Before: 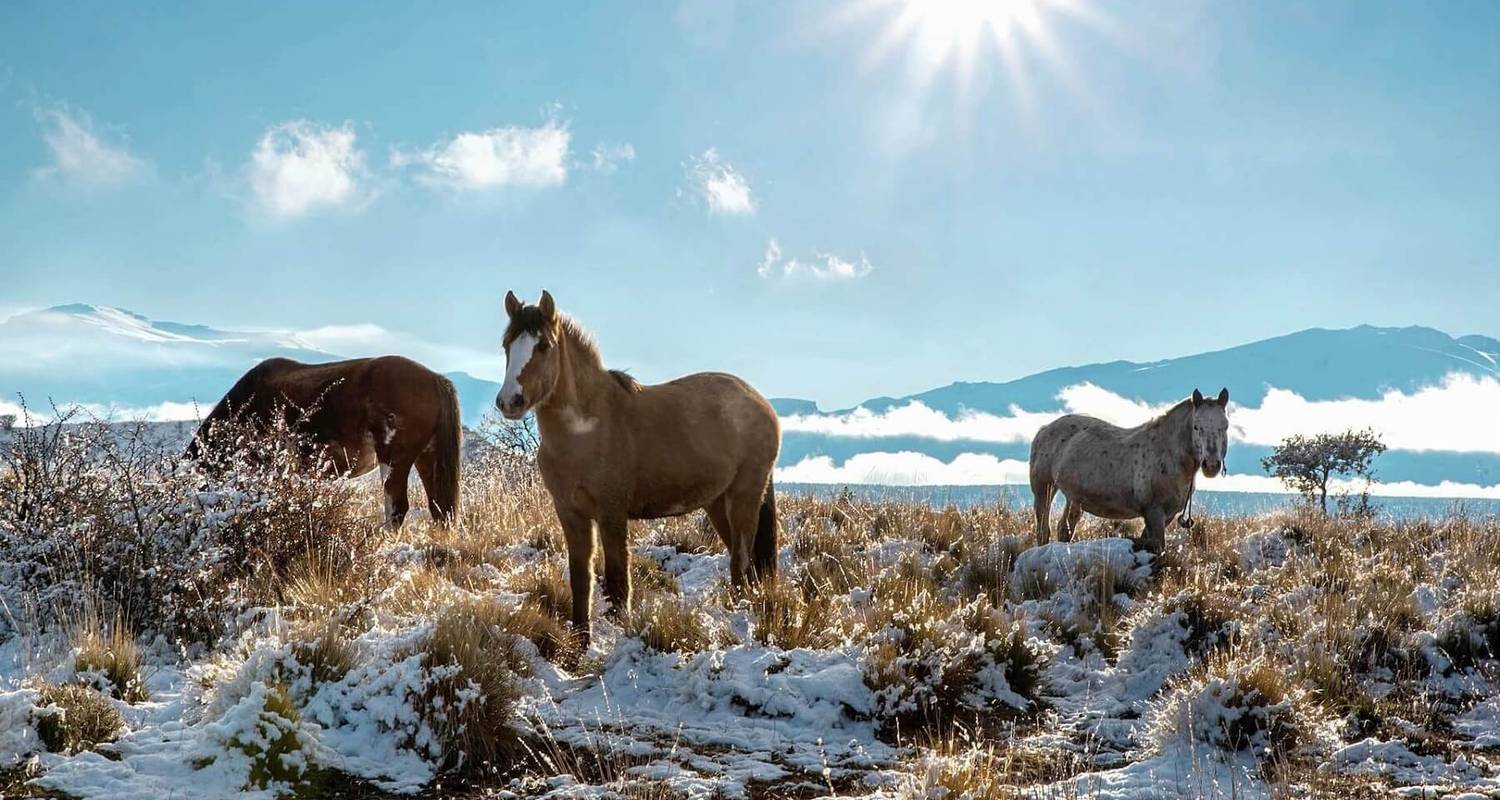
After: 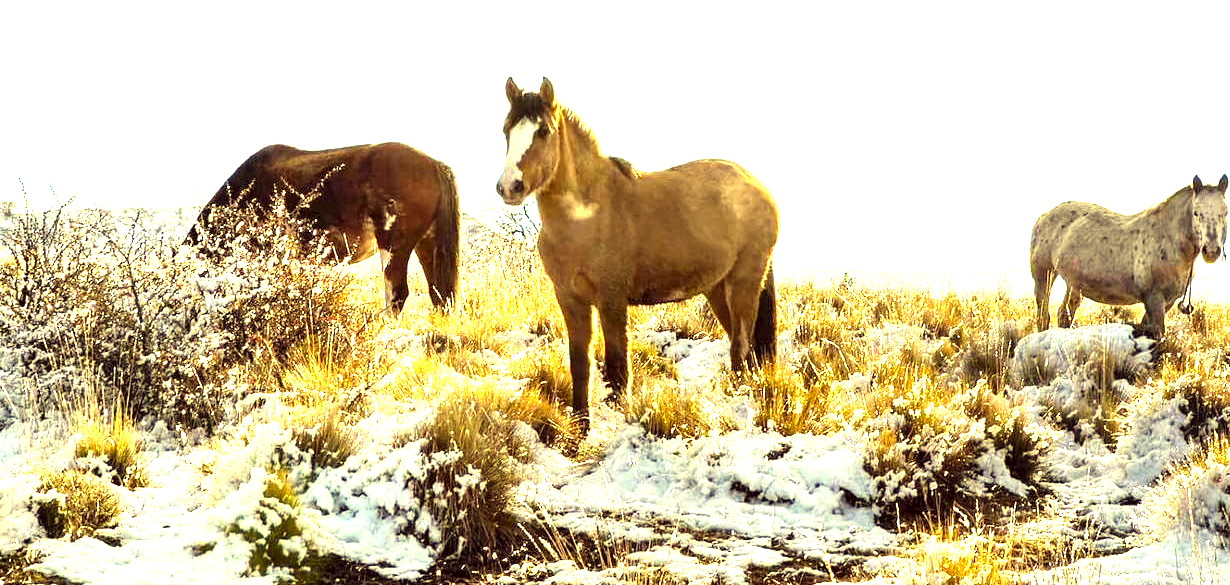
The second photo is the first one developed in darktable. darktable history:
levels: levels [0.062, 0.494, 0.925]
crop: top 26.818%, right 17.983%
exposure: exposure 1.997 EV, compensate highlight preservation false
color correction: highlights a* -0.341, highlights b* 39.52, shadows a* 9.47, shadows b* -0.248
